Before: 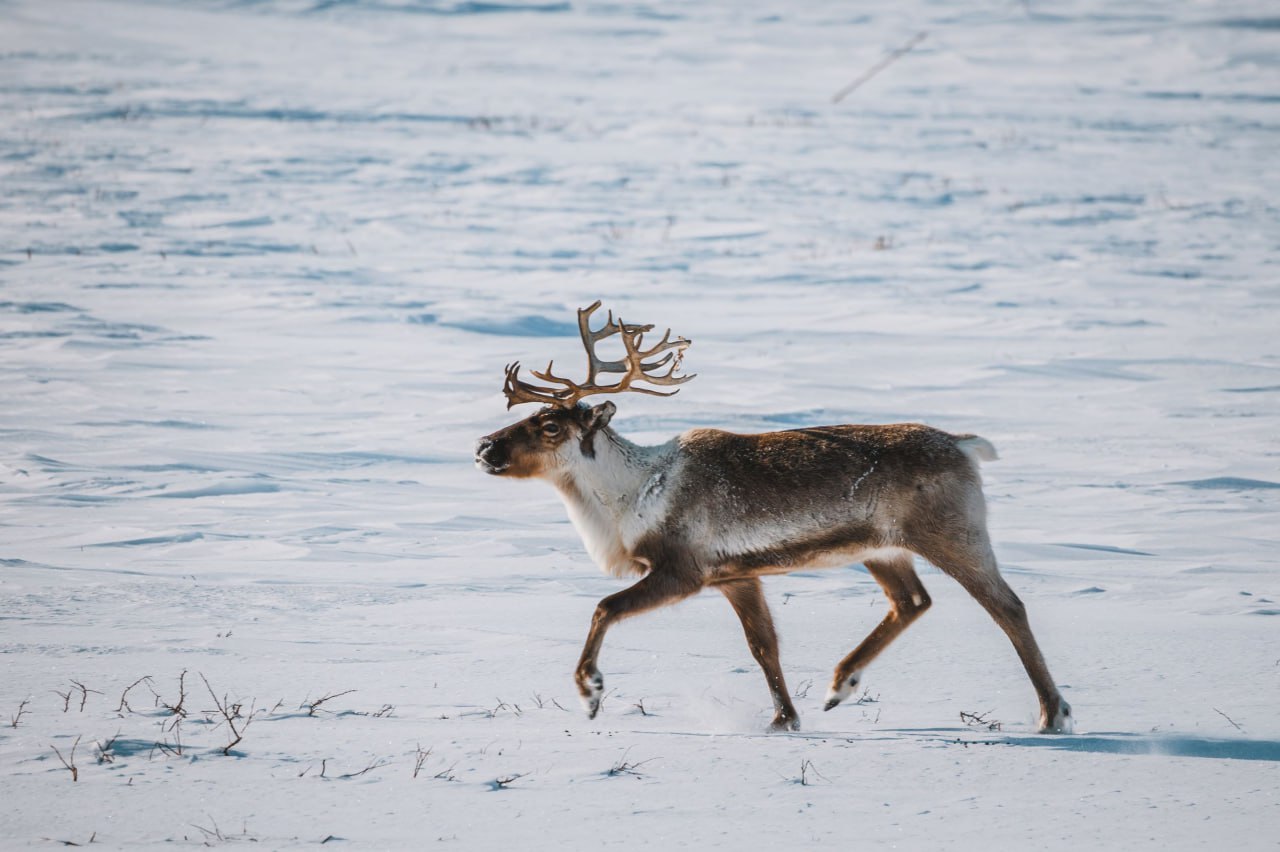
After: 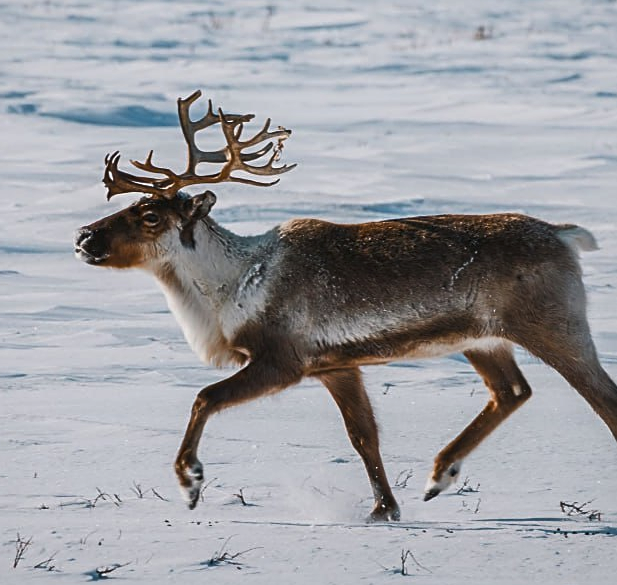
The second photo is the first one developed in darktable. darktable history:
sharpen: on, module defaults
crop: left 31.327%, top 24.718%, right 20.462%, bottom 6.533%
shadows and highlights: radius 336.65, shadows 28.07, soften with gaussian
